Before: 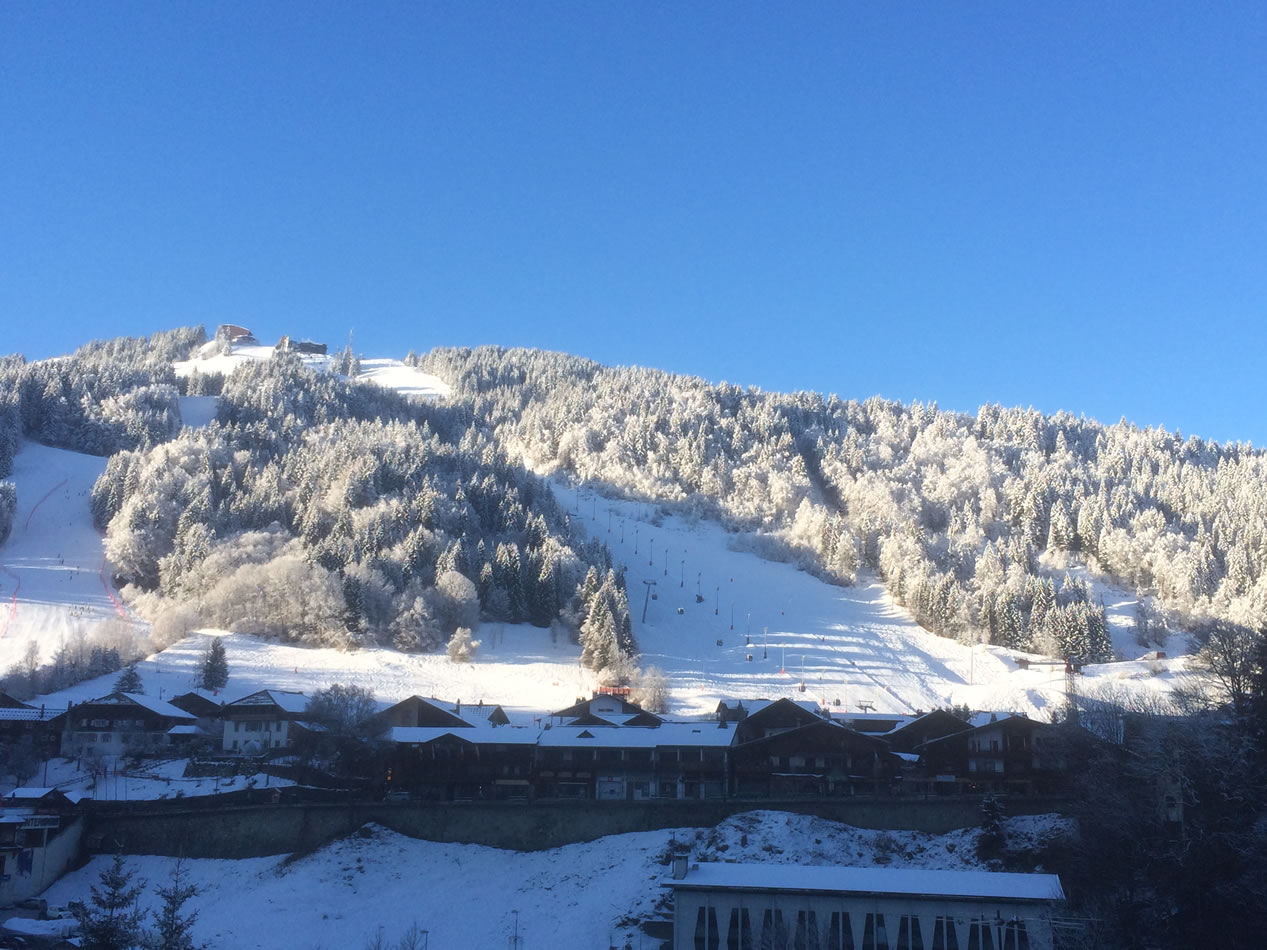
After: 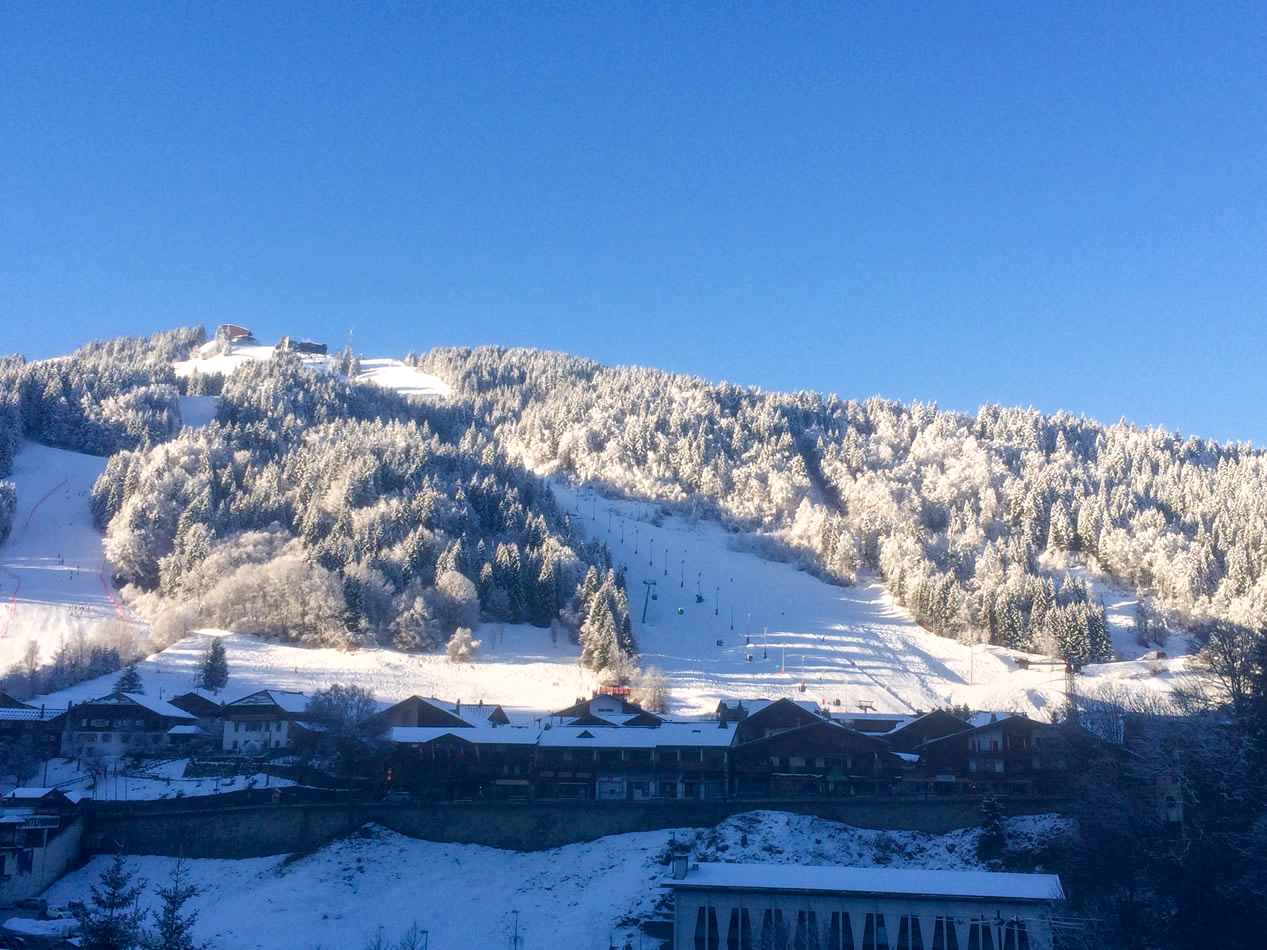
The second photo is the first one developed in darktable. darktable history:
local contrast: on, module defaults
velvia: strength 14.63%
color balance rgb: highlights gain › chroma 1.376%, highlights gain › hue 50.23°, global offset › chroma 0.124%, global offset › hue 253.99°, linear chroma grading › global chroma 0.67%, perceptual saturation grading › global saturation 20%, perceptual saturation grading › highlights -49.339%, perceptual saturation grading › shadows 24.306%, global vibrance 20%
